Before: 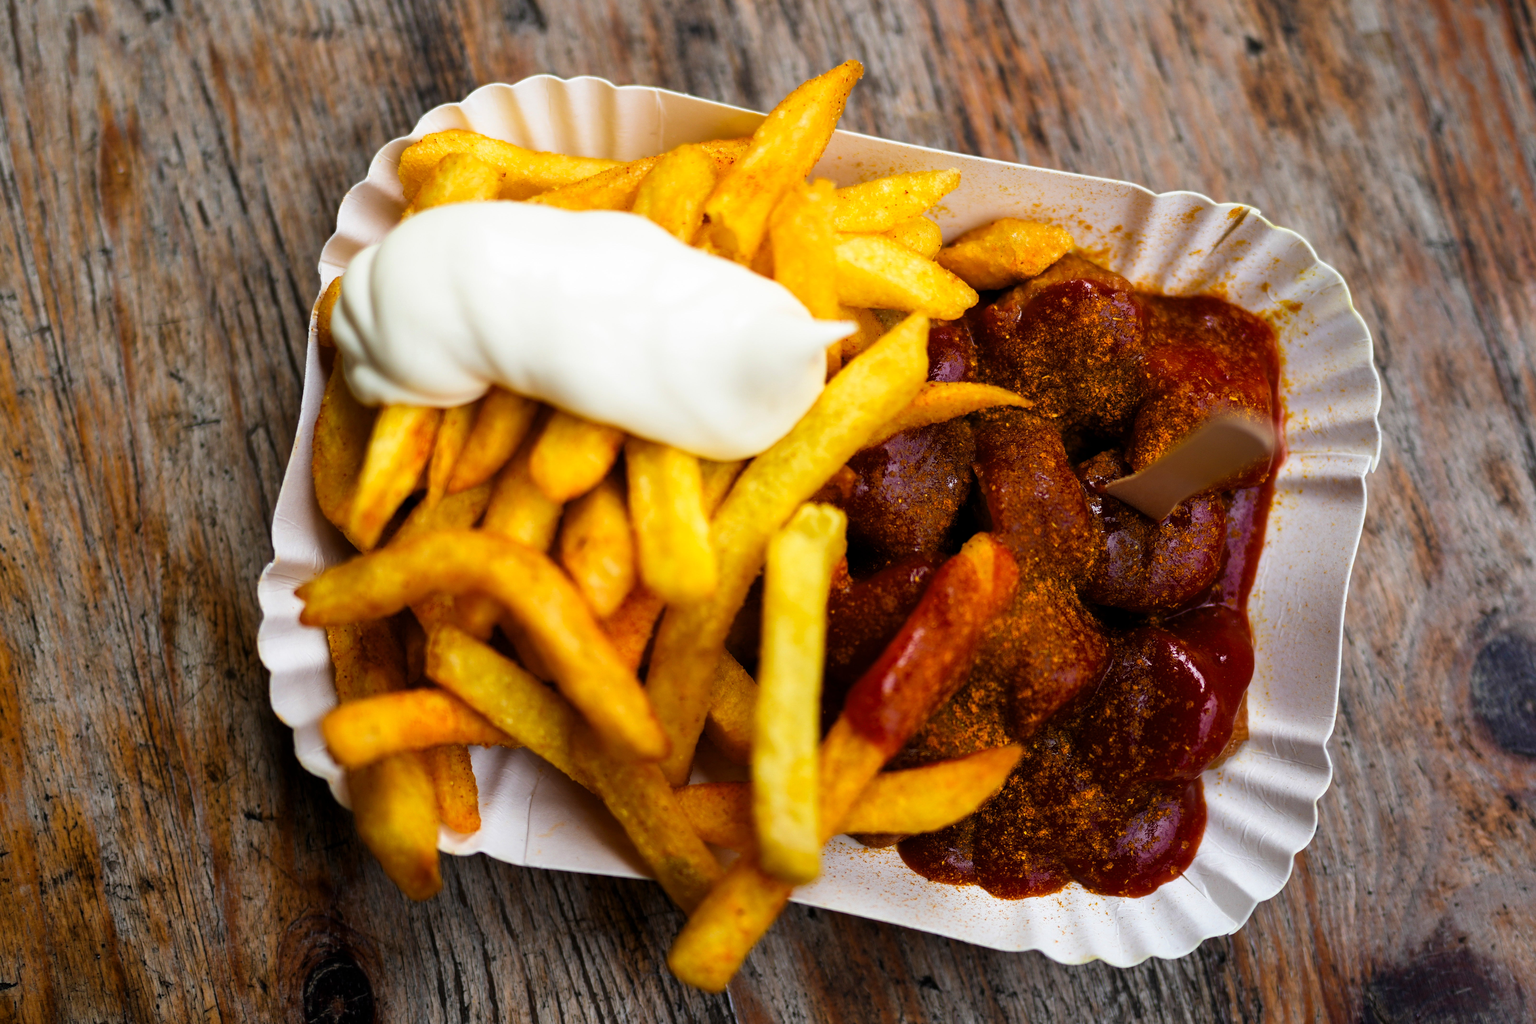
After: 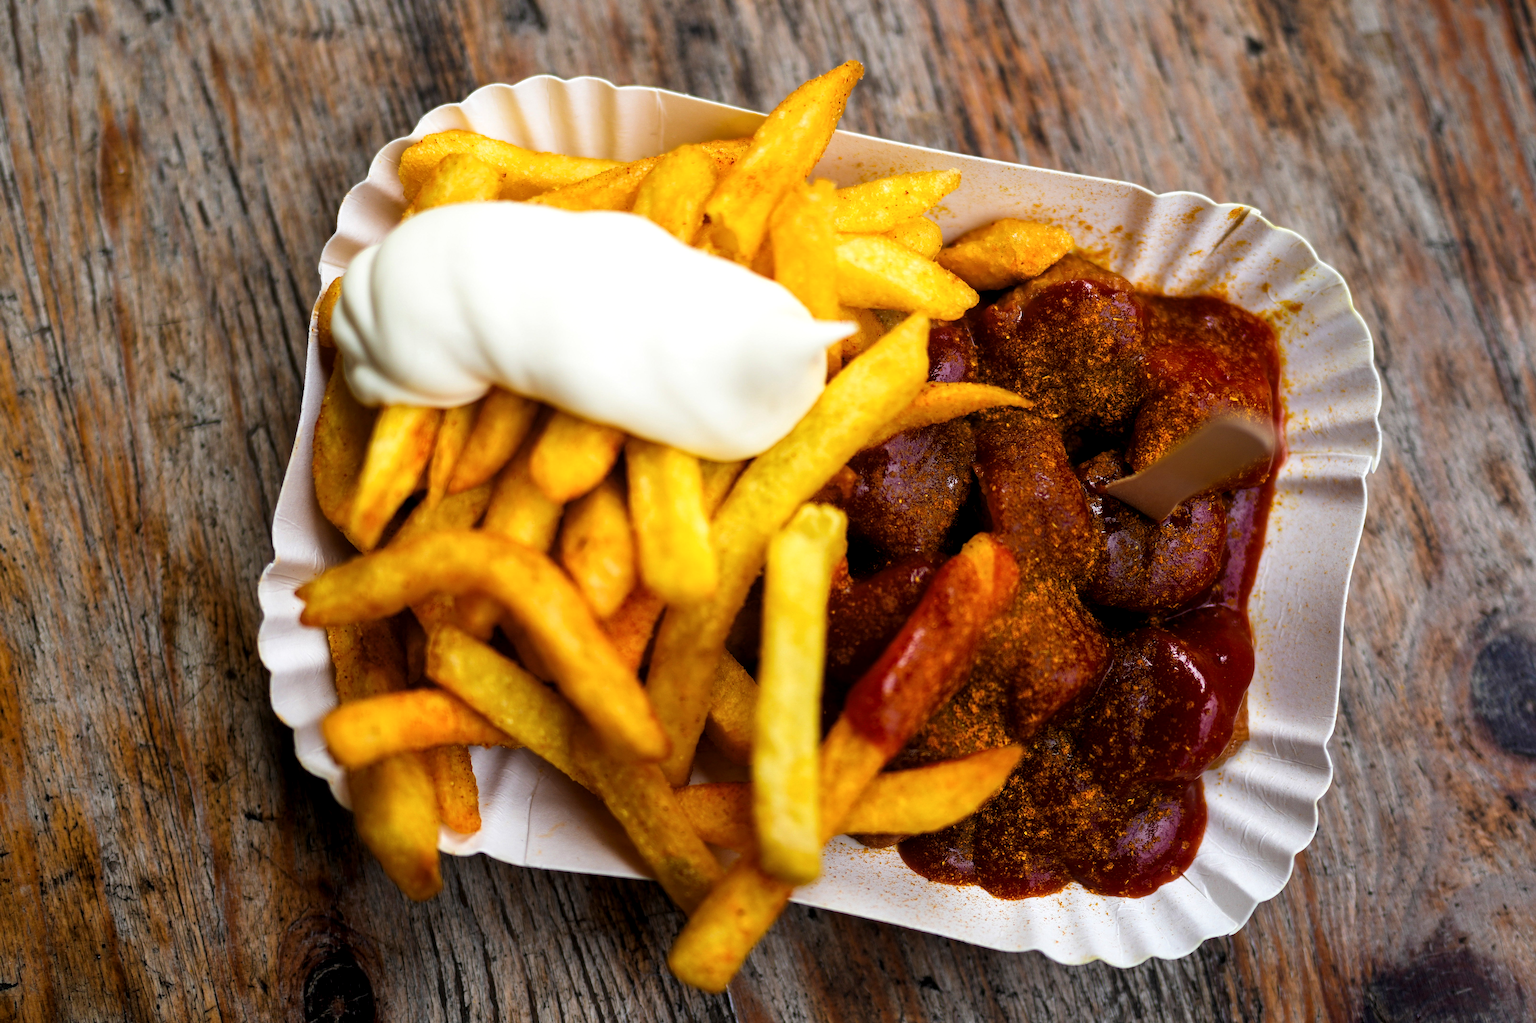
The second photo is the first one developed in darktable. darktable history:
local contrast: highlights 107%, shadows 99%, detail 120%, midtone range 0.2
sharpen: radius 1.28, amount 0.294, threshold 0.208
